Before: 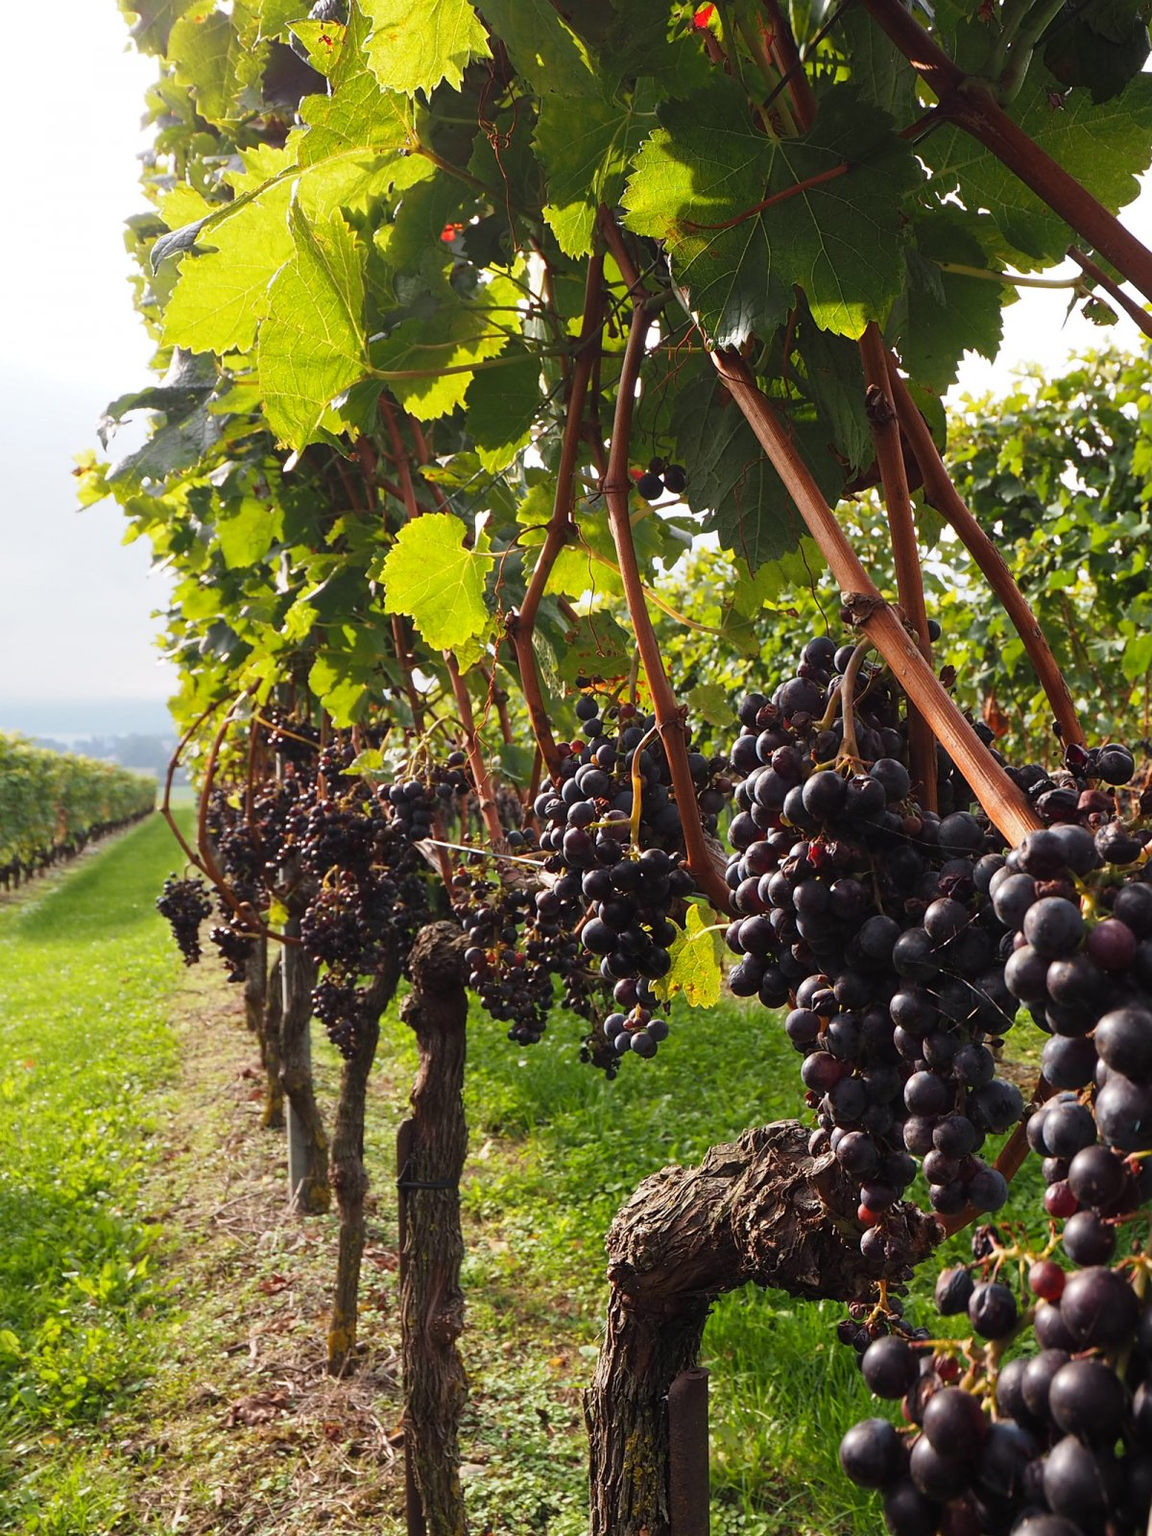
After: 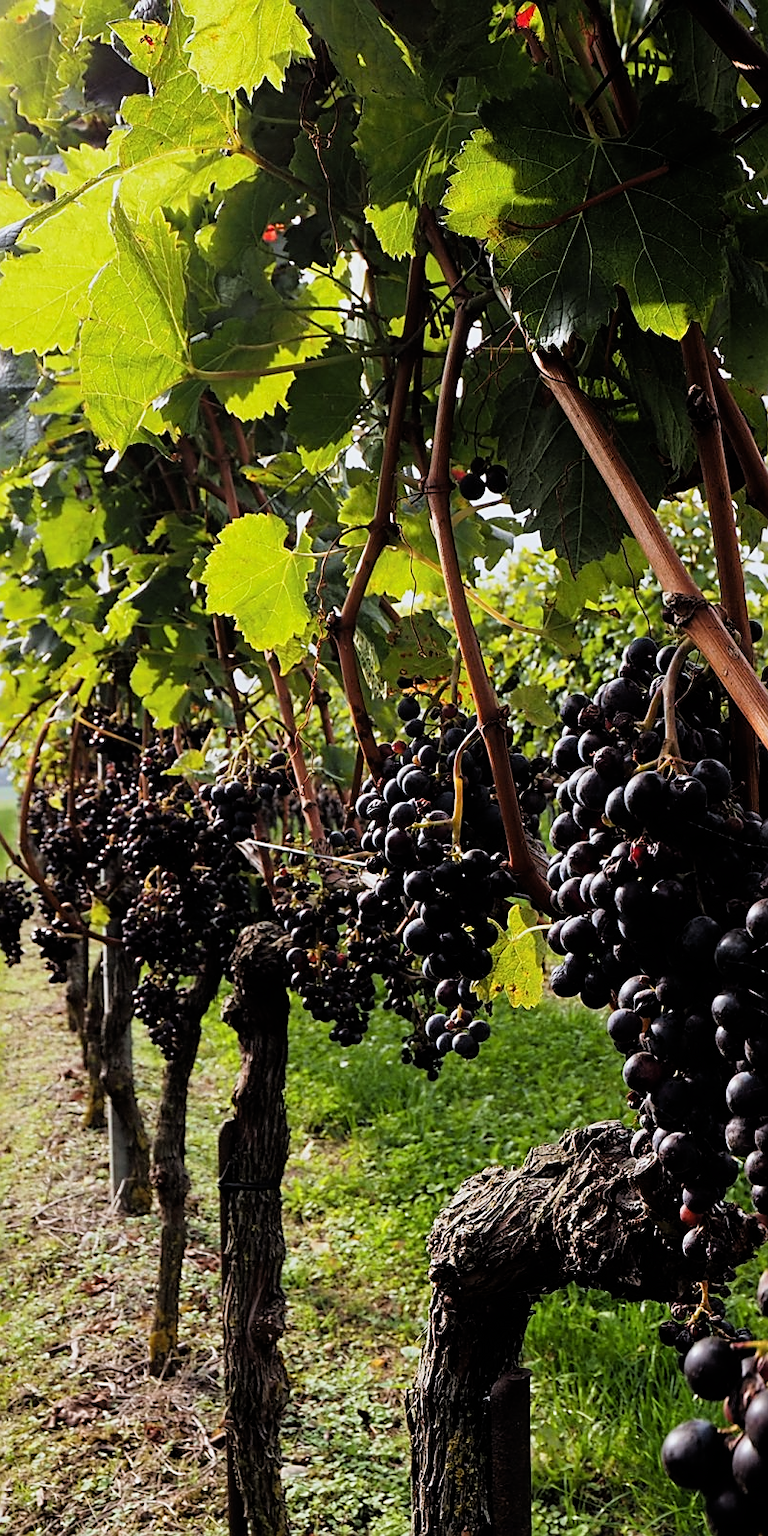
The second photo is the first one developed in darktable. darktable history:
white balance: red 0.967, blue 1.049
crop and rotate: left 15.546%, right 17.787%
filmic rgb: black relative exposure -5 EV, white relative exposure 3.2 EV, hardness 3.42, contrast 1.2, highlights saturation mix -50%
sharpen: on, module defaults
